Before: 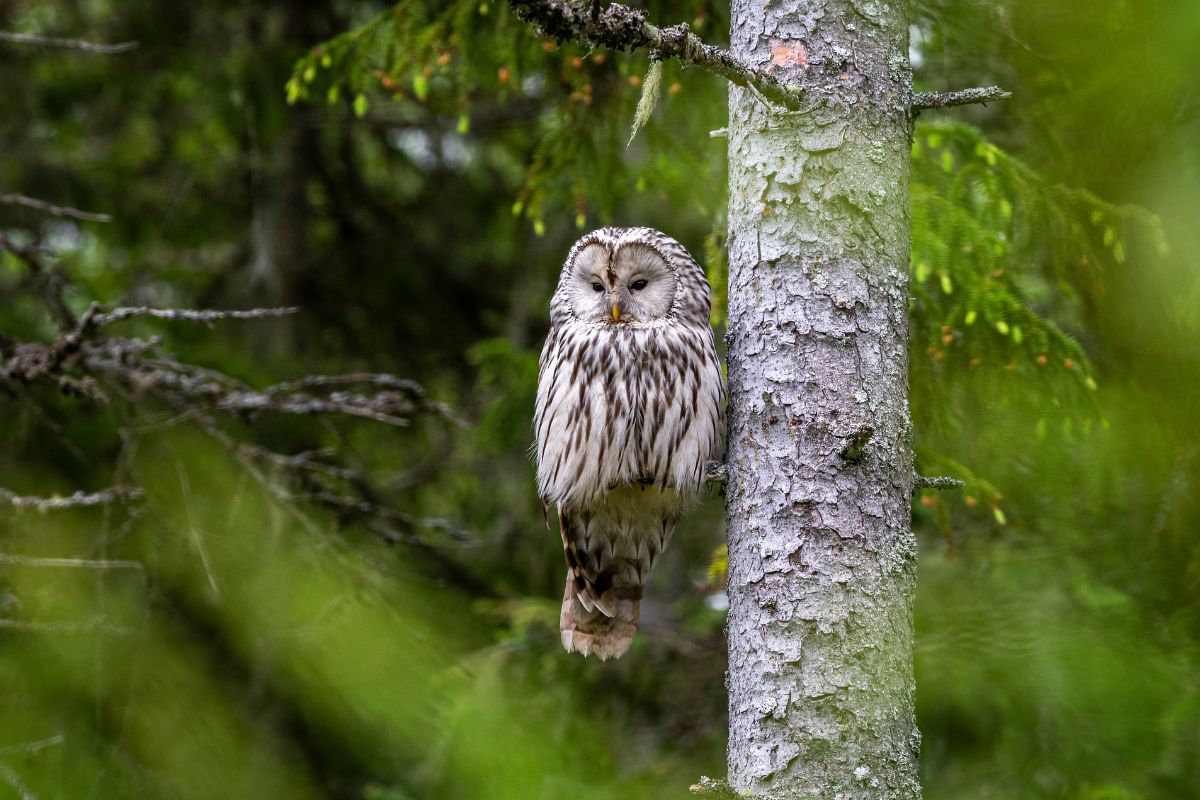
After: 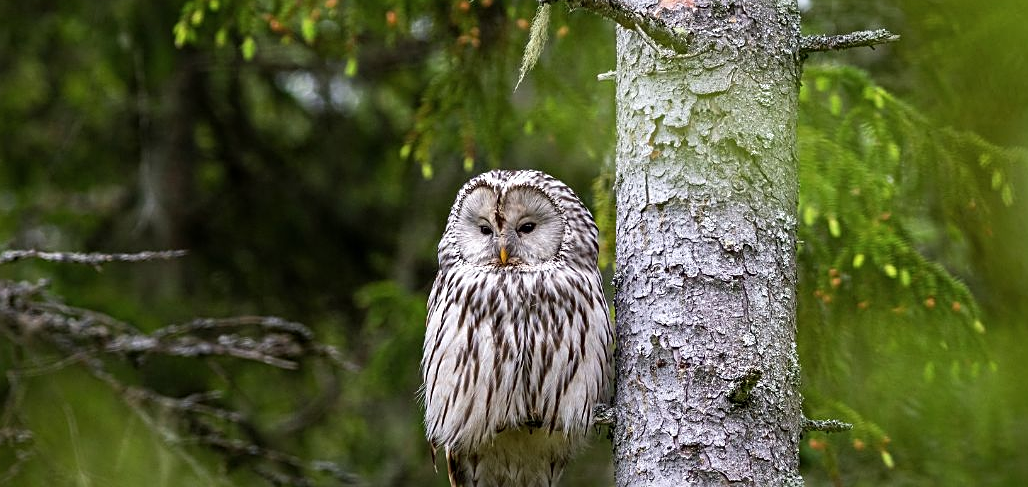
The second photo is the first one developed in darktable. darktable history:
contrast brightness saturation: saturation -0.054
crop and rotate: left 9.365%, top 7.237%, right 4.921%, bottom 31.858%
sharpen: on, module defaults
